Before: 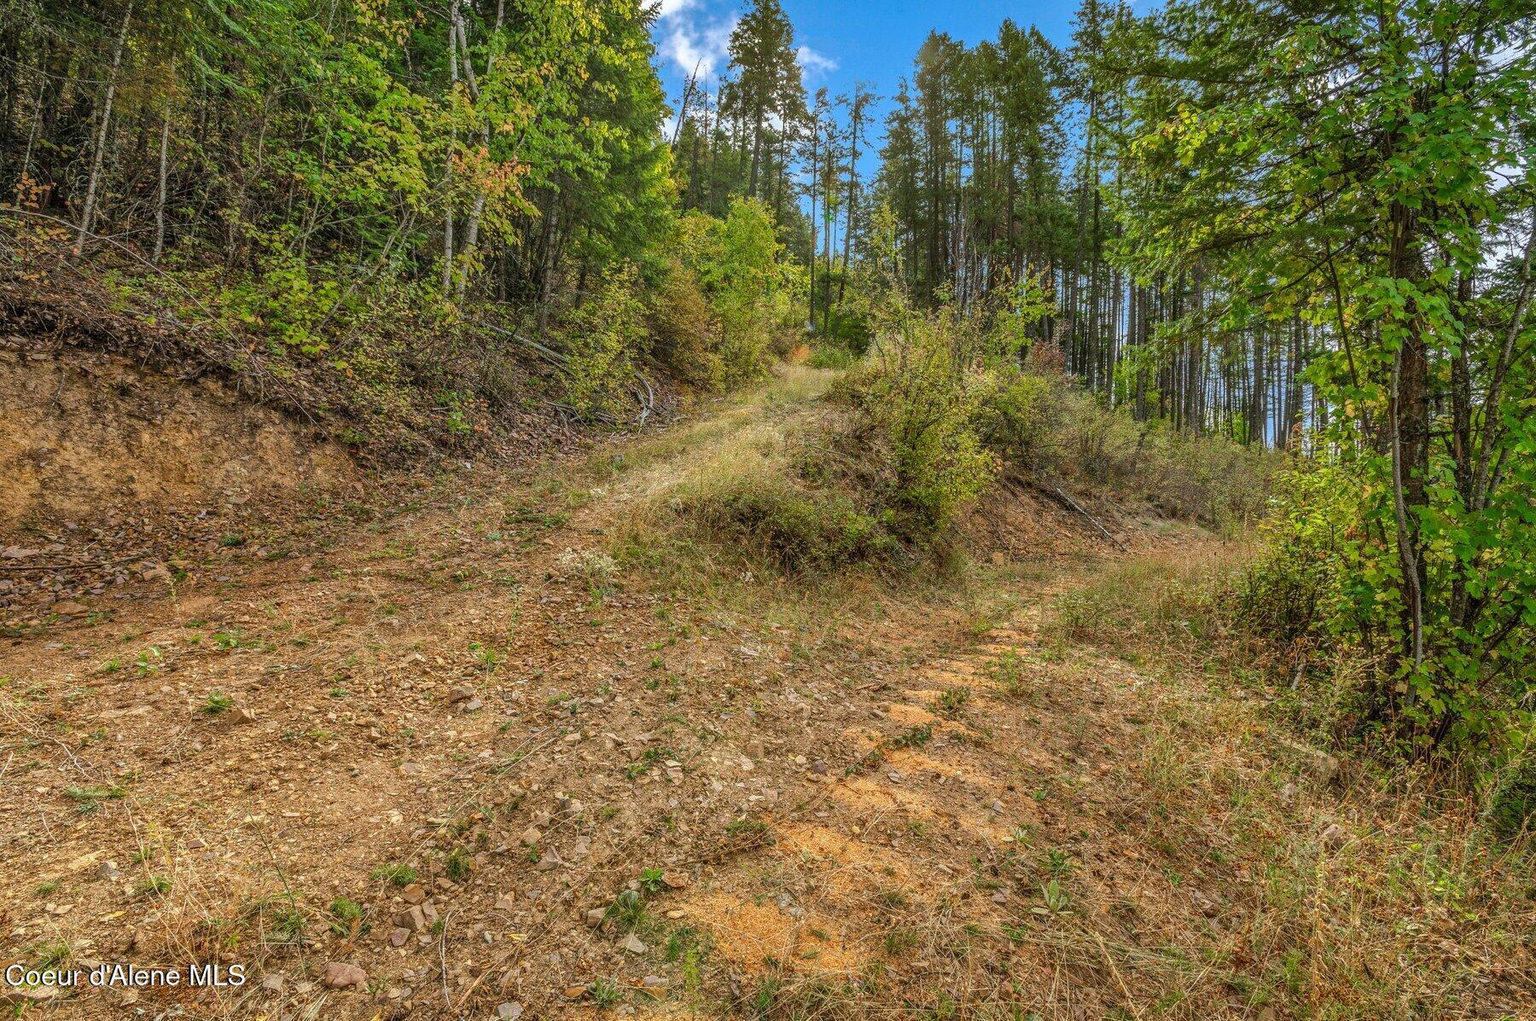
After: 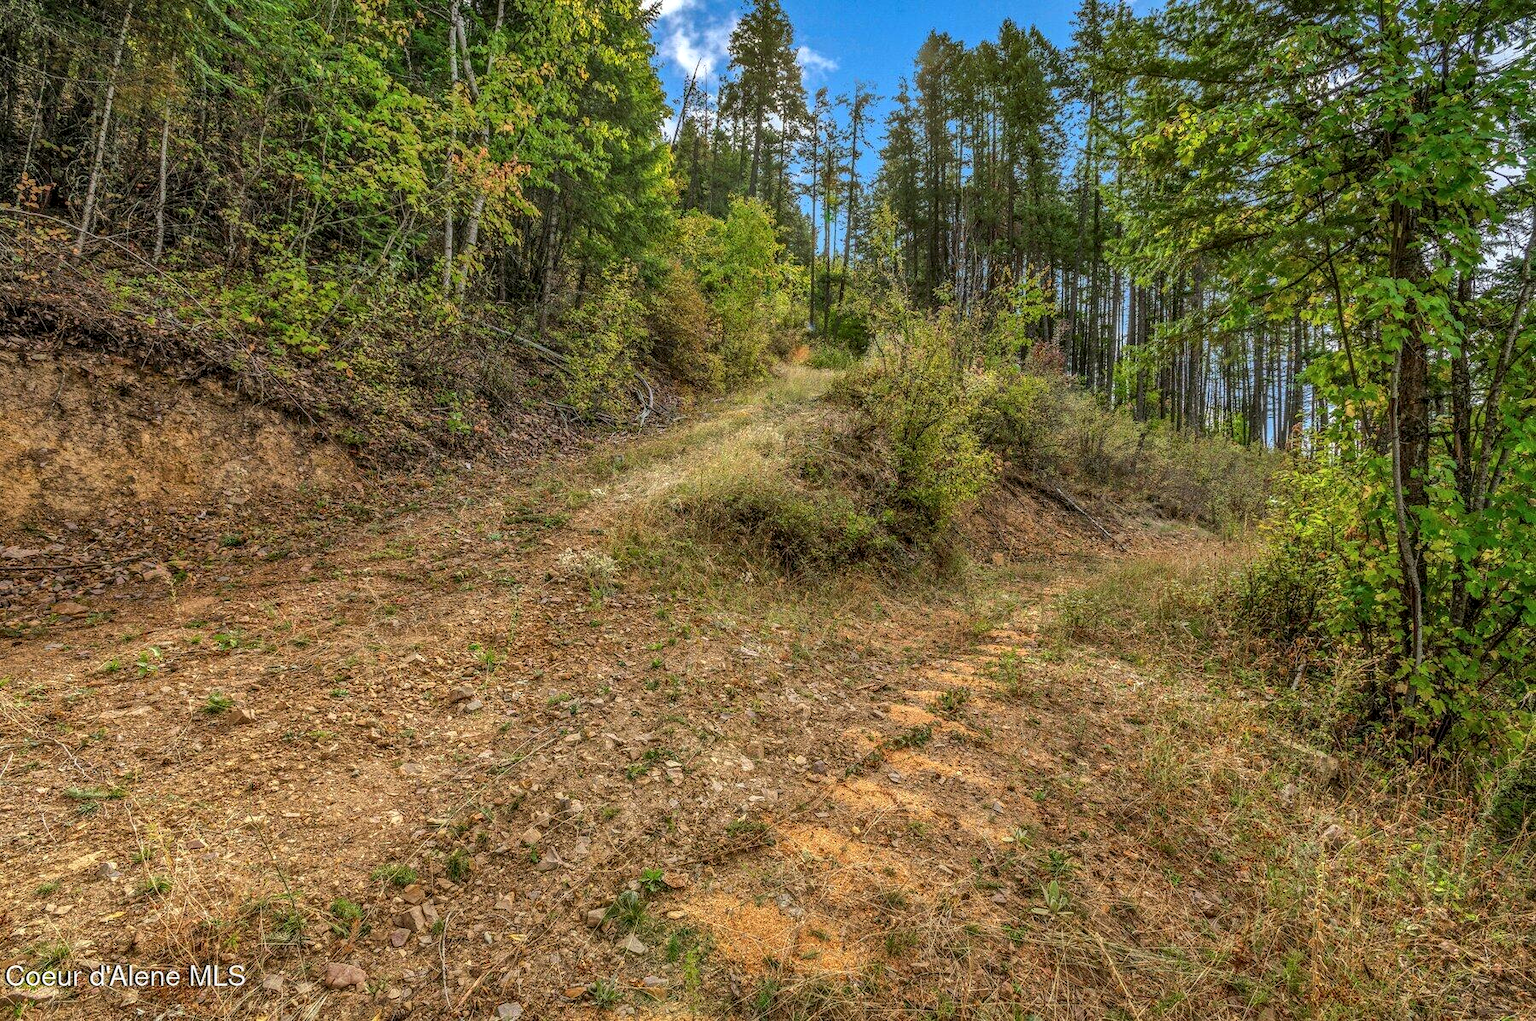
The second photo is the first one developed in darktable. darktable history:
local contrast: on, module defaults
base curve: curves: ch0 [(0, 0) (0.303, 0.277) (1, 1)], preserve colors none
shadows and highlights: shadows 29.44, highlights -28.78, low approximation 0.01, soften with gaussian
